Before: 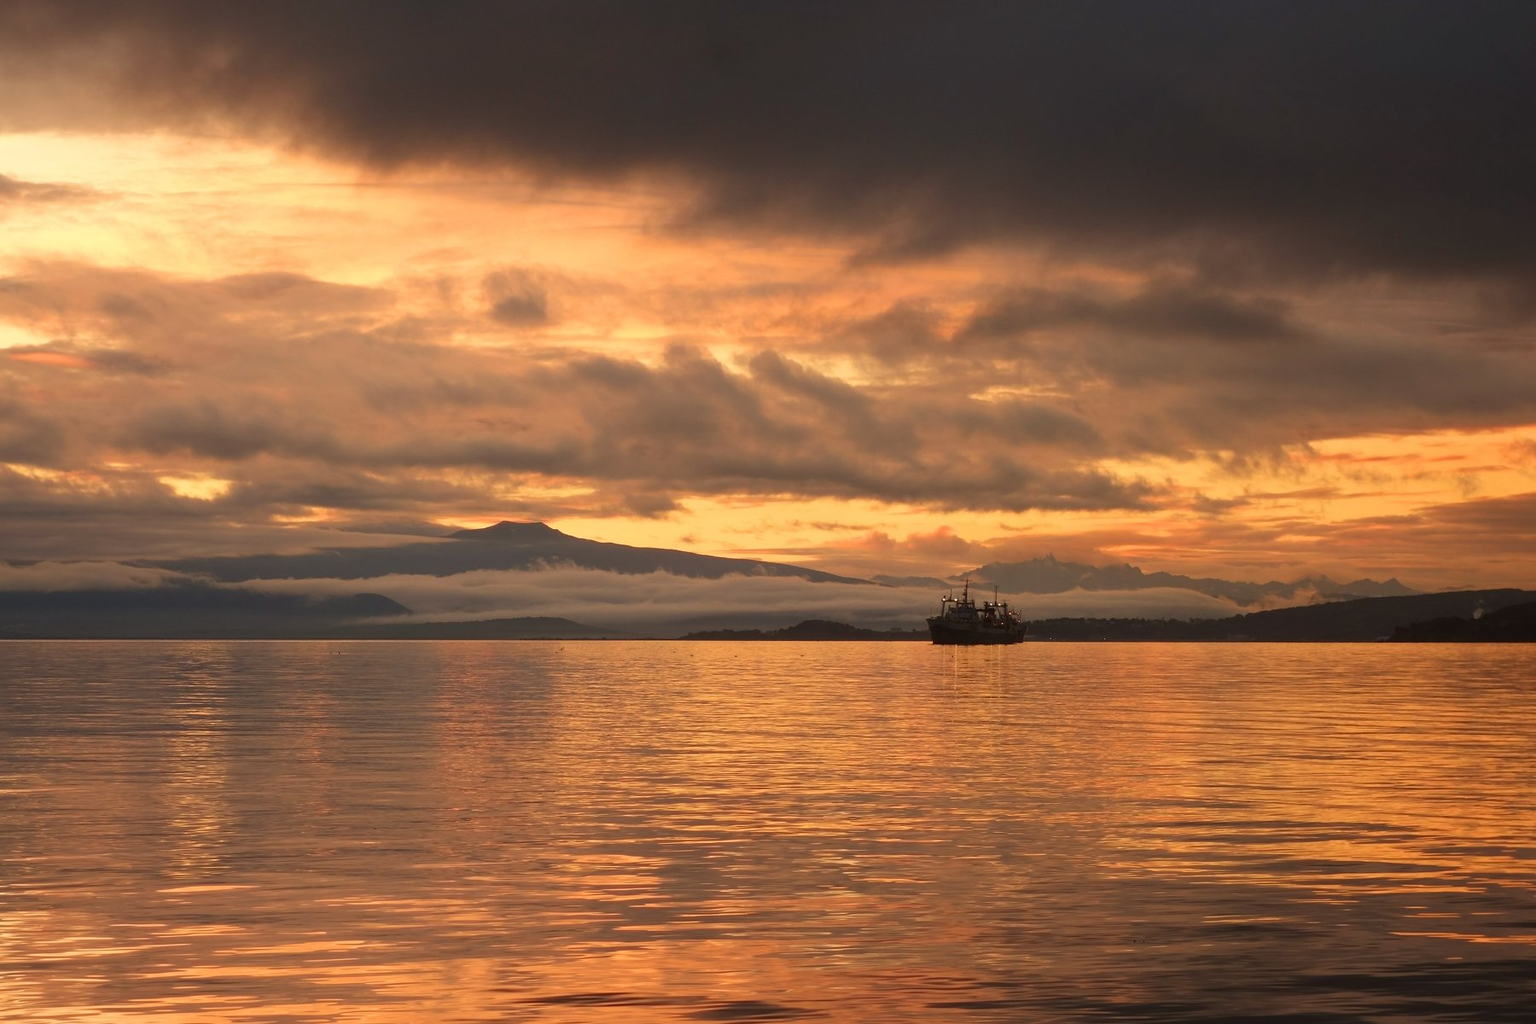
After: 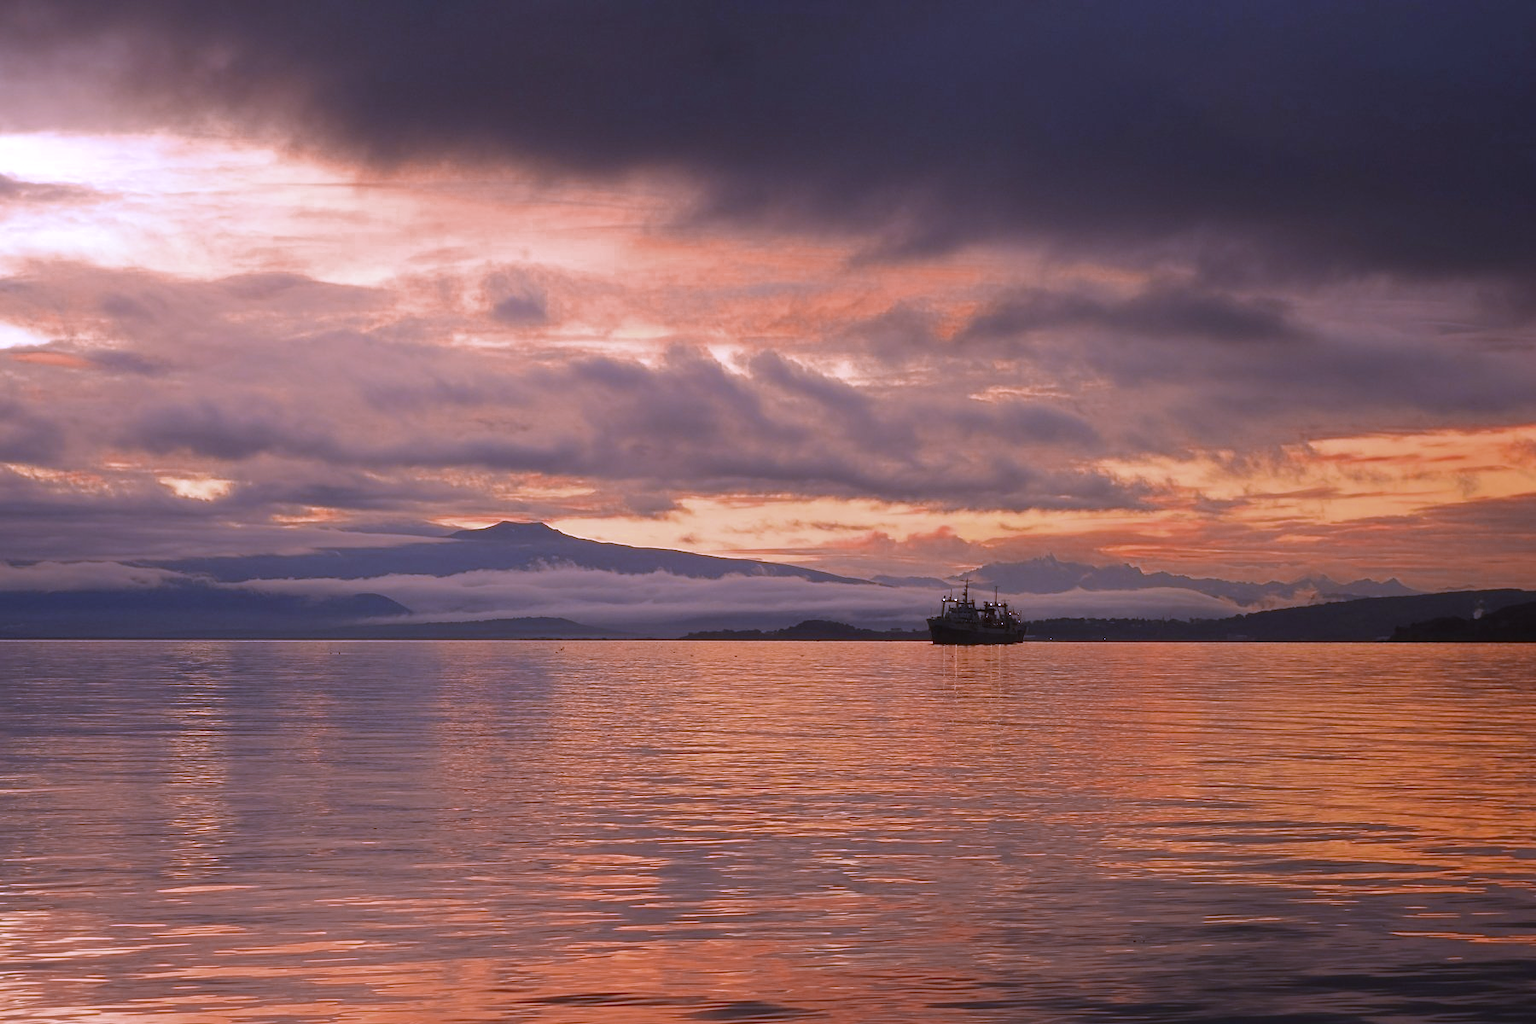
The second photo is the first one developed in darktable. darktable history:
color zones: curves: ch0 [(0, 0.5) (0.125, 0.4) (0.25, 0.5) (0.375, 0.4) (0.5, 0.4) (0.625, 0.6) (0.75, 0.6) (0.875, 0.5)]; ch1 [(0, 0.4) (0.125, 0.5) (0.25, 0.4) (0.375, 0.4) (0.5, 0.4) (0.625, 0.4) (0.75, 0.5) (0.875, 0.4)]; ch2 [(0, 0.6) (0.125, 0.5) (0.25, 0.5) (0.375, 0.6) (0.5, 0.6) (0.625, 0.5) (0.75, 0.5) (0.875, 0.5)]
white balance: red 0.98, blue 1.61
